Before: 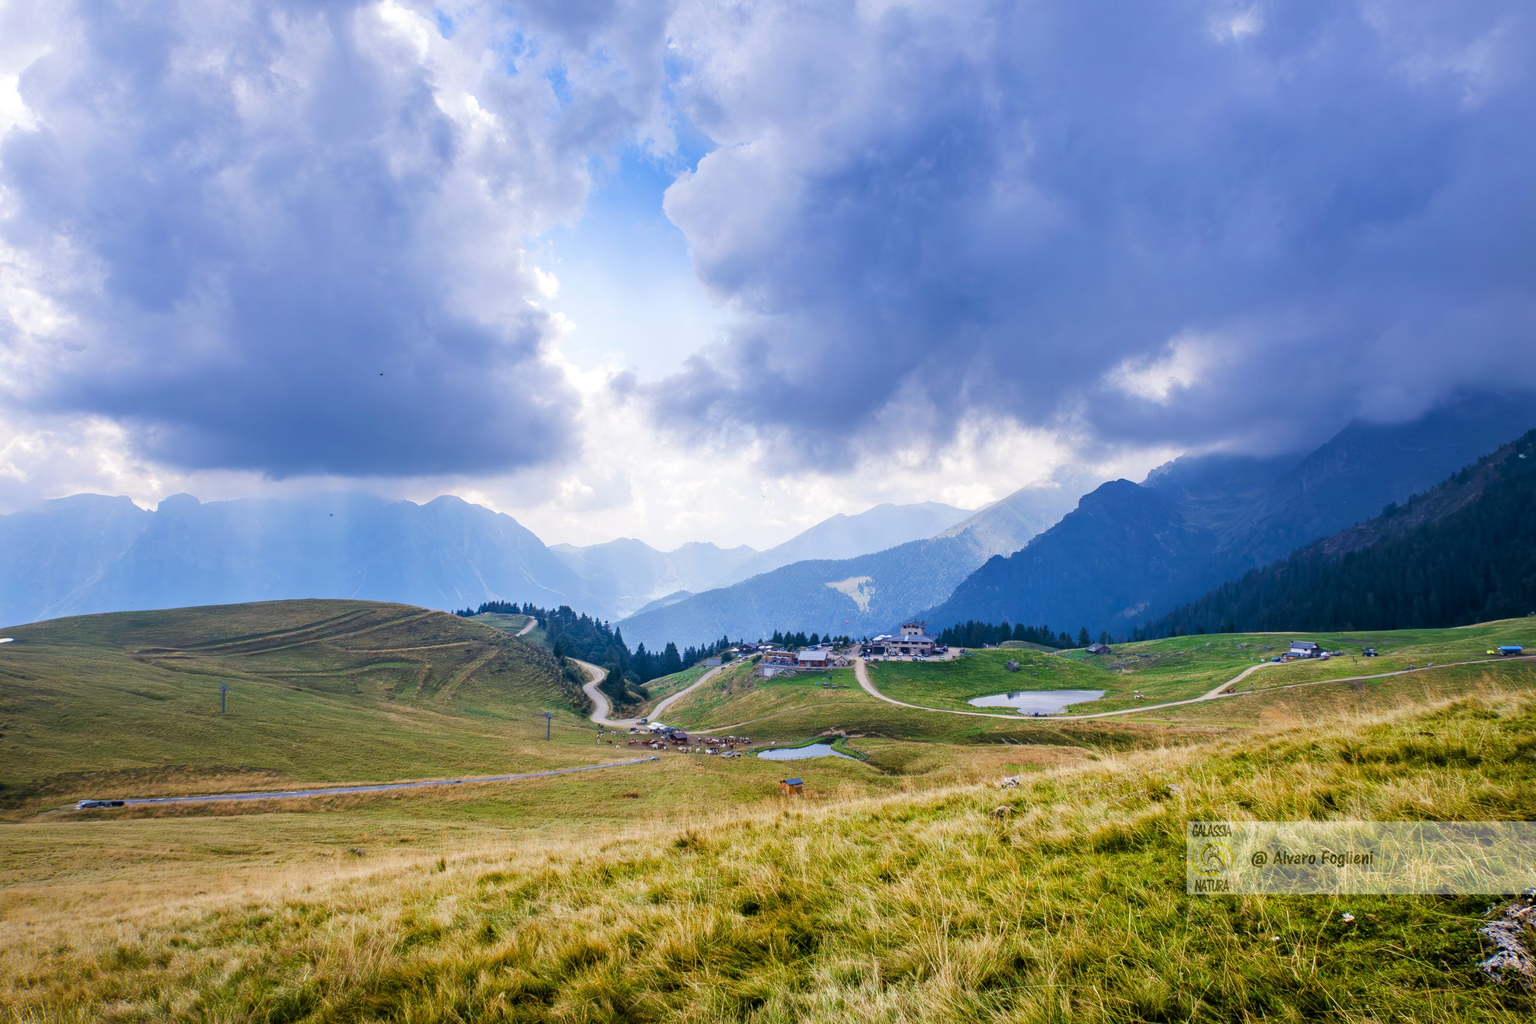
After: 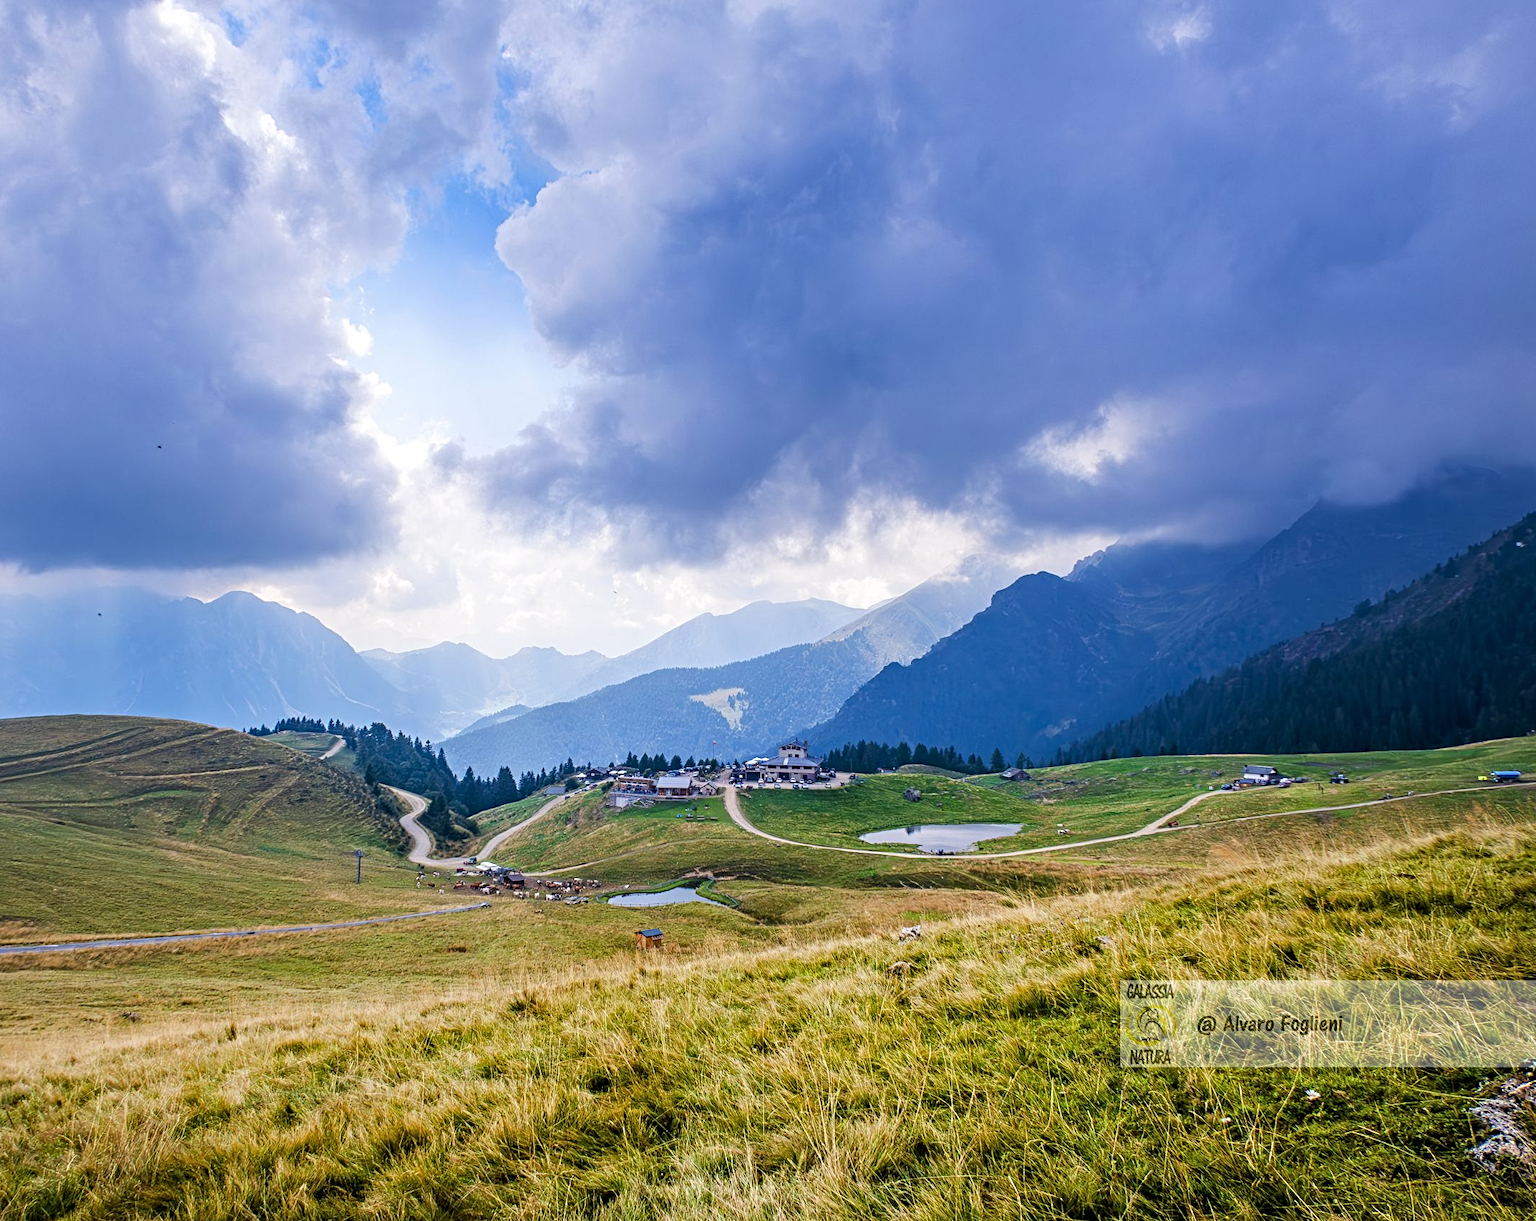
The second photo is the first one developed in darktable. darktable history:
crop: left 16.145%
contrast equalizer: y [[0.5, 0.5, 0.5, 0.539, 0.64, 0.611], [0.5 ×6], [0.5 ×6], [0 ×6], [0 ×6]]
